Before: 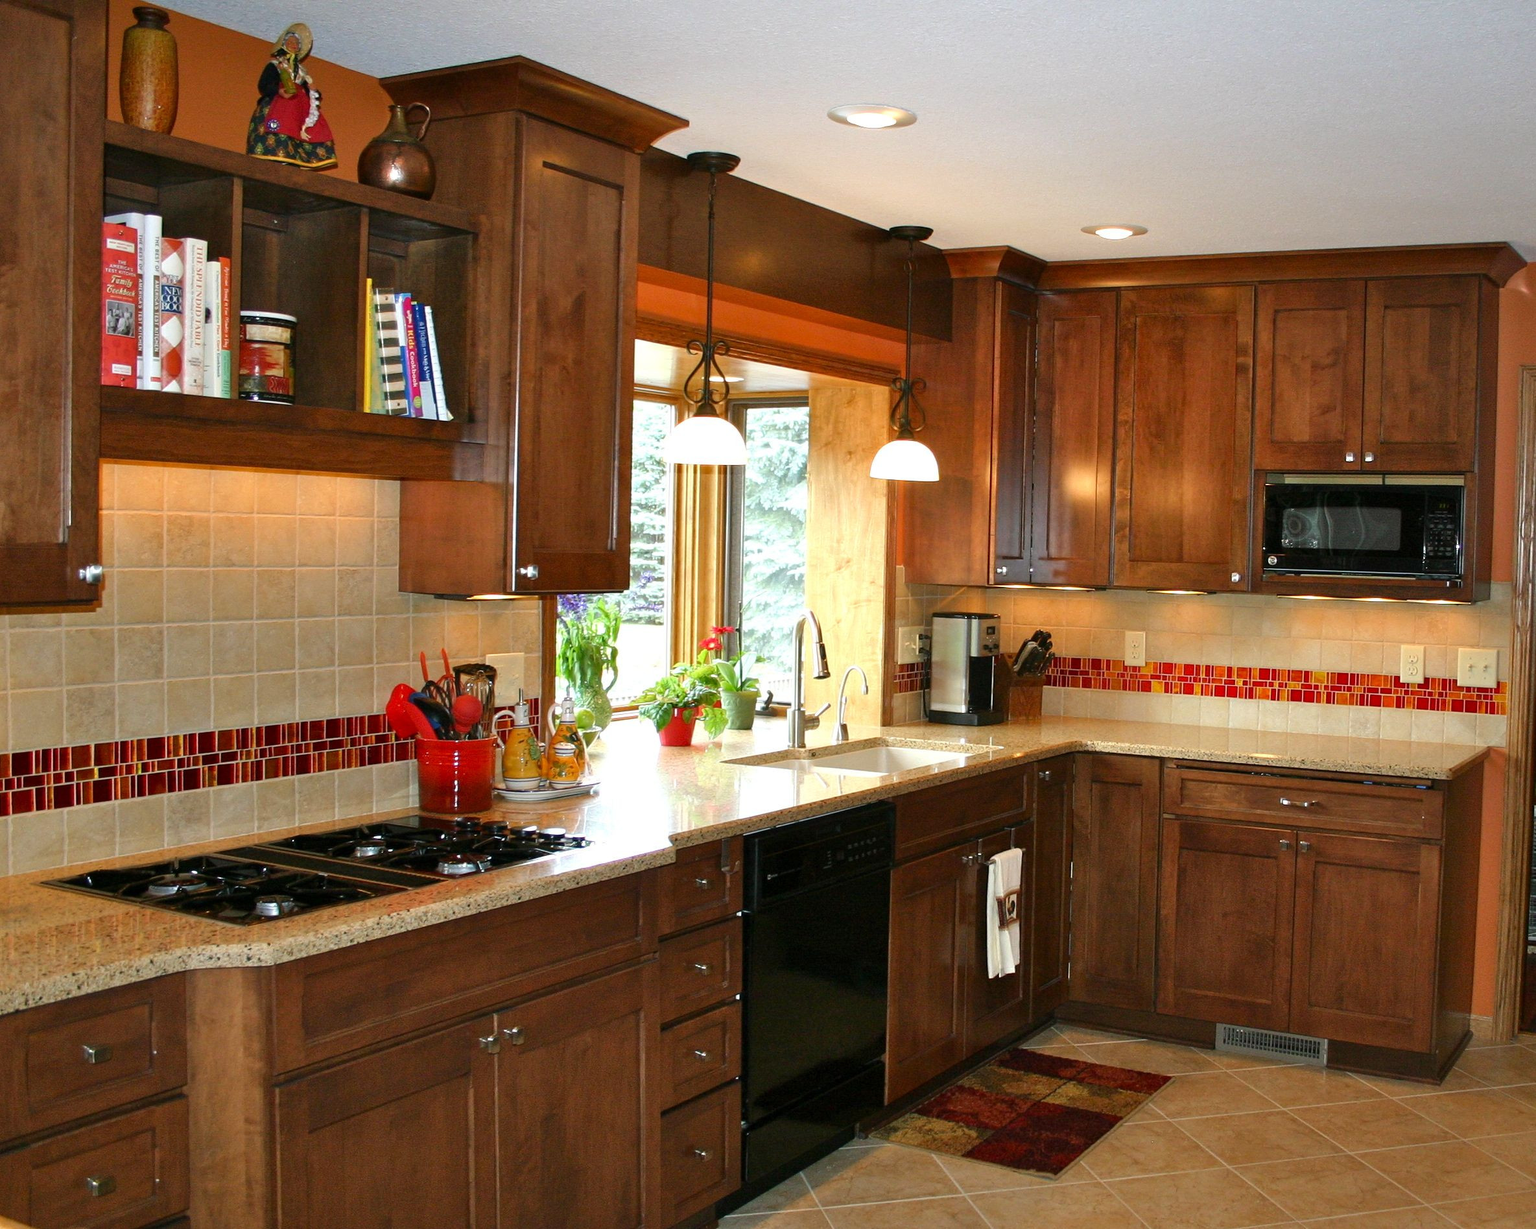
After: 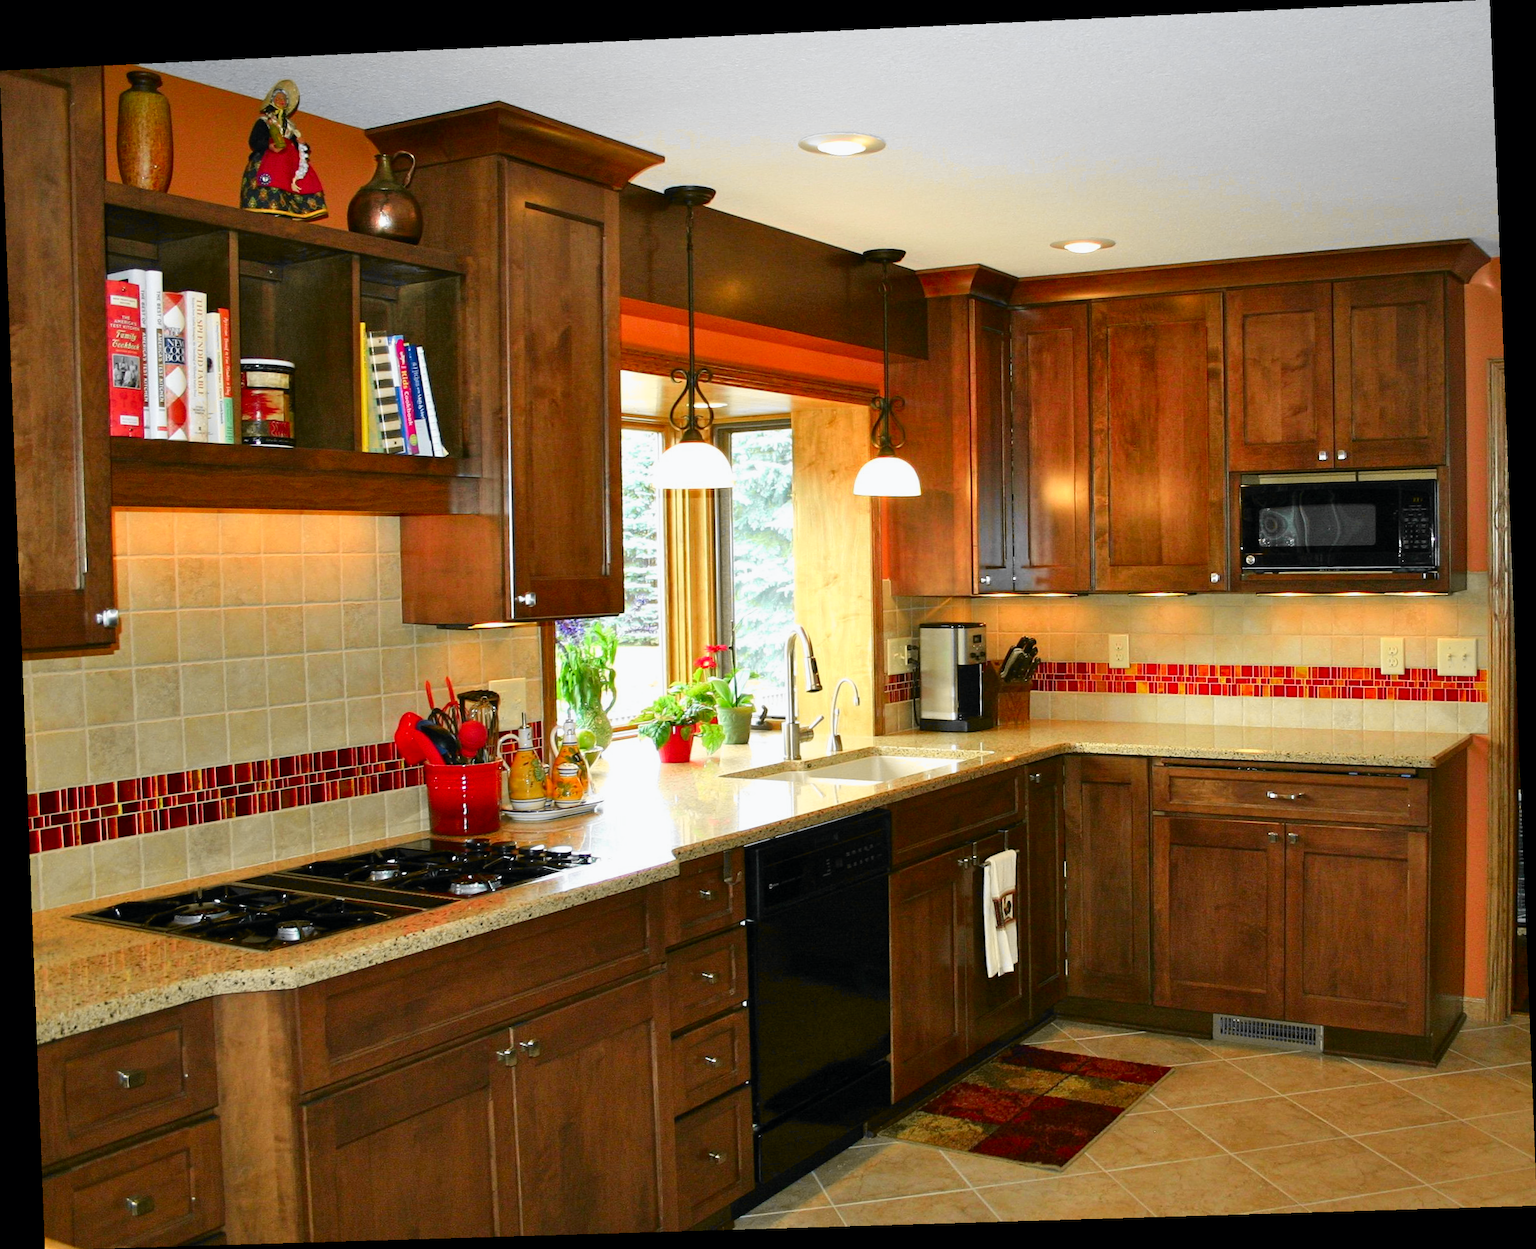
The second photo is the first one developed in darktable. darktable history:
tone curve: curves: ch0 [(0, 0) (0.071, 0.058) (0.266, 0.268) (0.498, 0.542) (0.766, 0.807) (1, 0.983)]; ch1 [(0, 0) (0.346, 0.307) (0.408, 0.387) (0.463, 0.465) (0.482, 0.493) (0.502, 0.499) (0.517, 0.502) (0.55, 0.548) (0.597, 0.61) (0.651, 0.698) (1, 1)]; ch2 [(0, 0) (0.346, 0.34) (0.434, 0.46) (0.485, 0.494) (0.5, 0.498) (0.517, 0.506) (0.526, 0.539) (0.583, 0.603) (0.625, 0.659) (1, 1)], color space Lab, independent channels, preserve colors none
rotate and perspective: rotation -2.22°, lens shift (horizontal) -0.022, automatic cropping off
